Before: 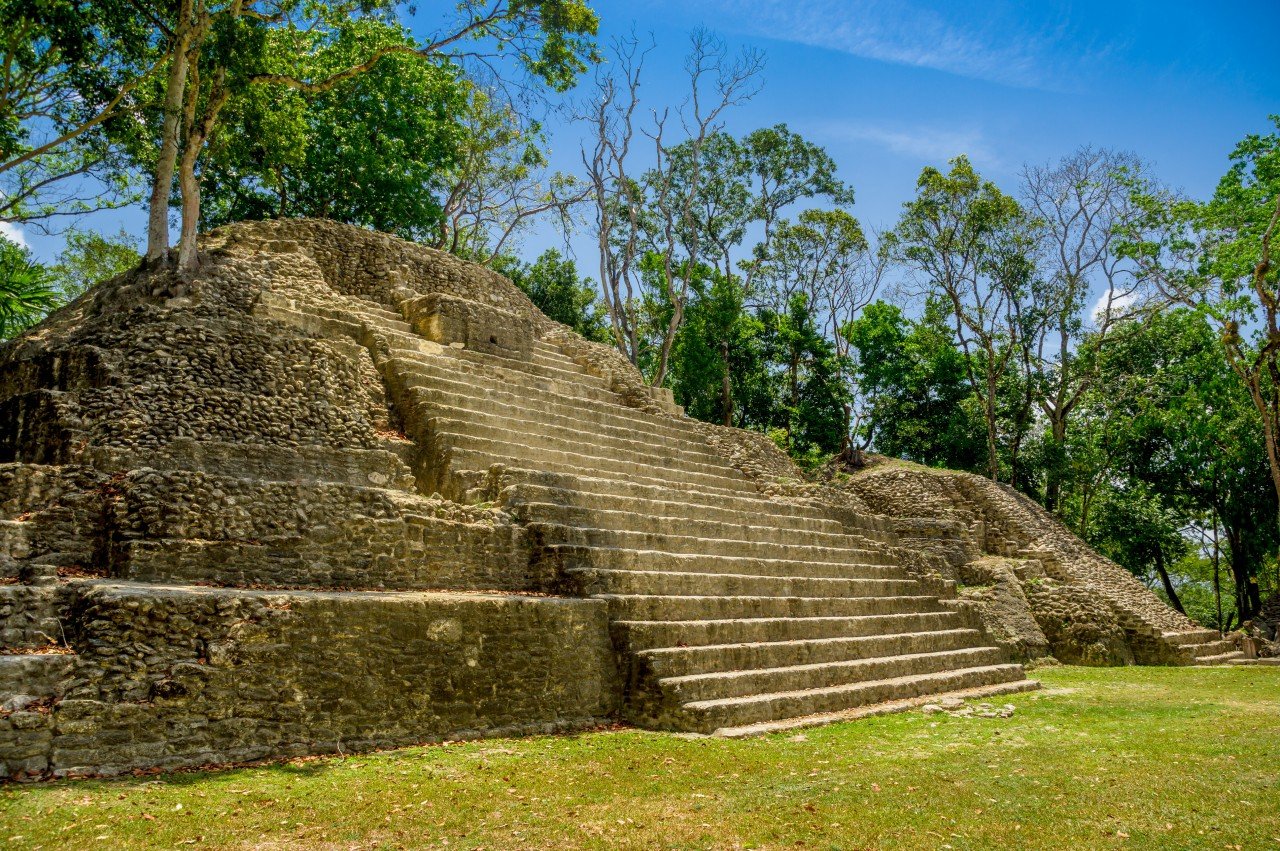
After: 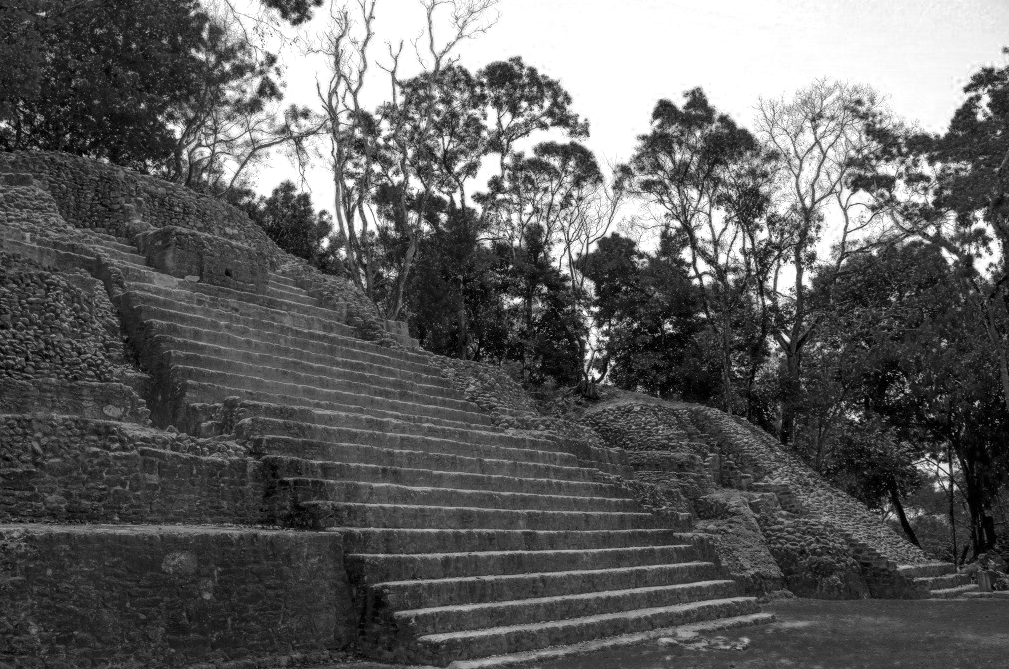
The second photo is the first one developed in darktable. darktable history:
color zones: curves: ch0 [(0.287, 0.048) (0.493, 0.484) (0.737, 0.816)]; ch1 [(0, 0) (0.143, 0) (0.286, 0) (0.429, 0) (0.571, 0) (0.714, 0) (0.857, 0)]
crop and rotate: left 20.74%, top 7.912%, right 0.375%, bottom 13.378%
